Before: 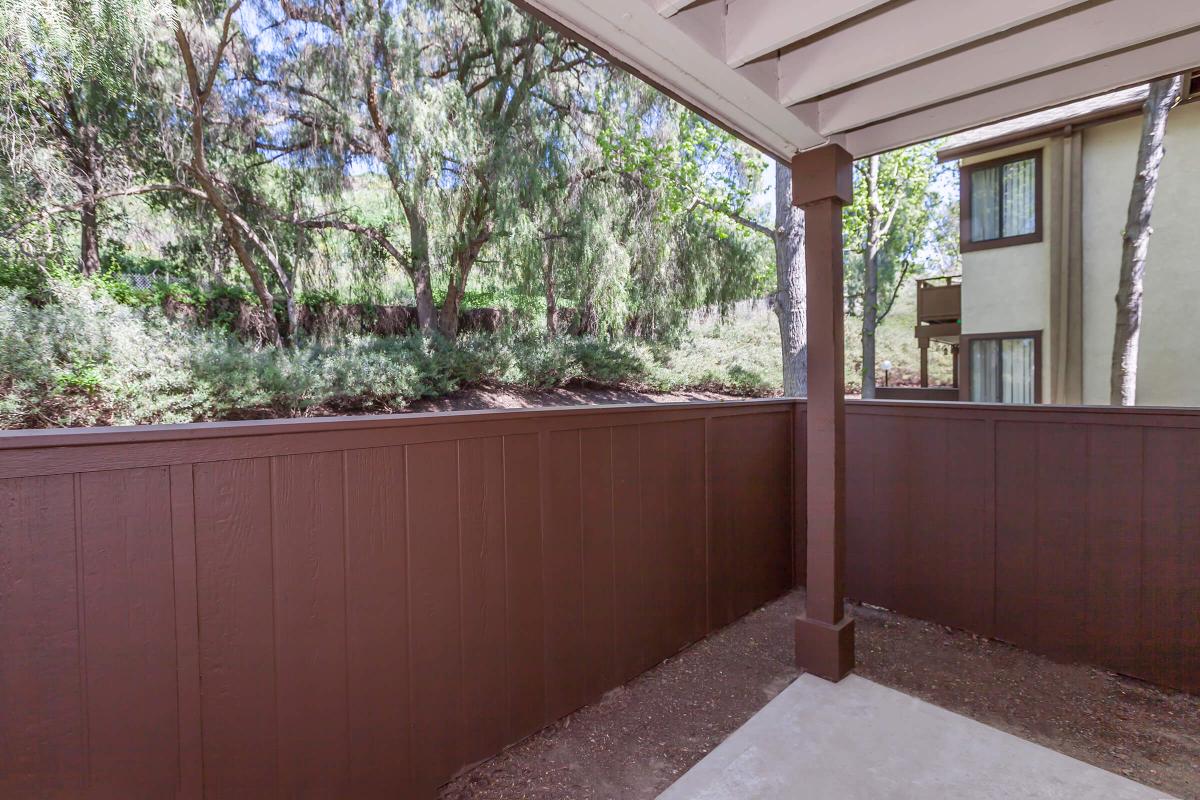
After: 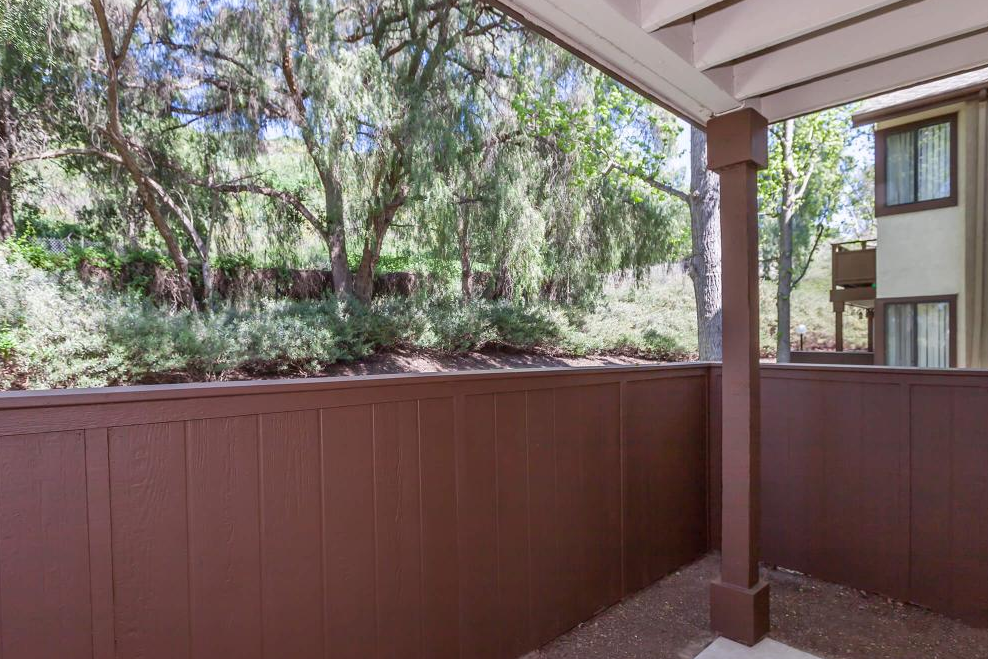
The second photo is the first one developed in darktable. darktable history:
crop and rotate: left 7.134%, top 4.502%, right 10.526%, bottom 13.122%
